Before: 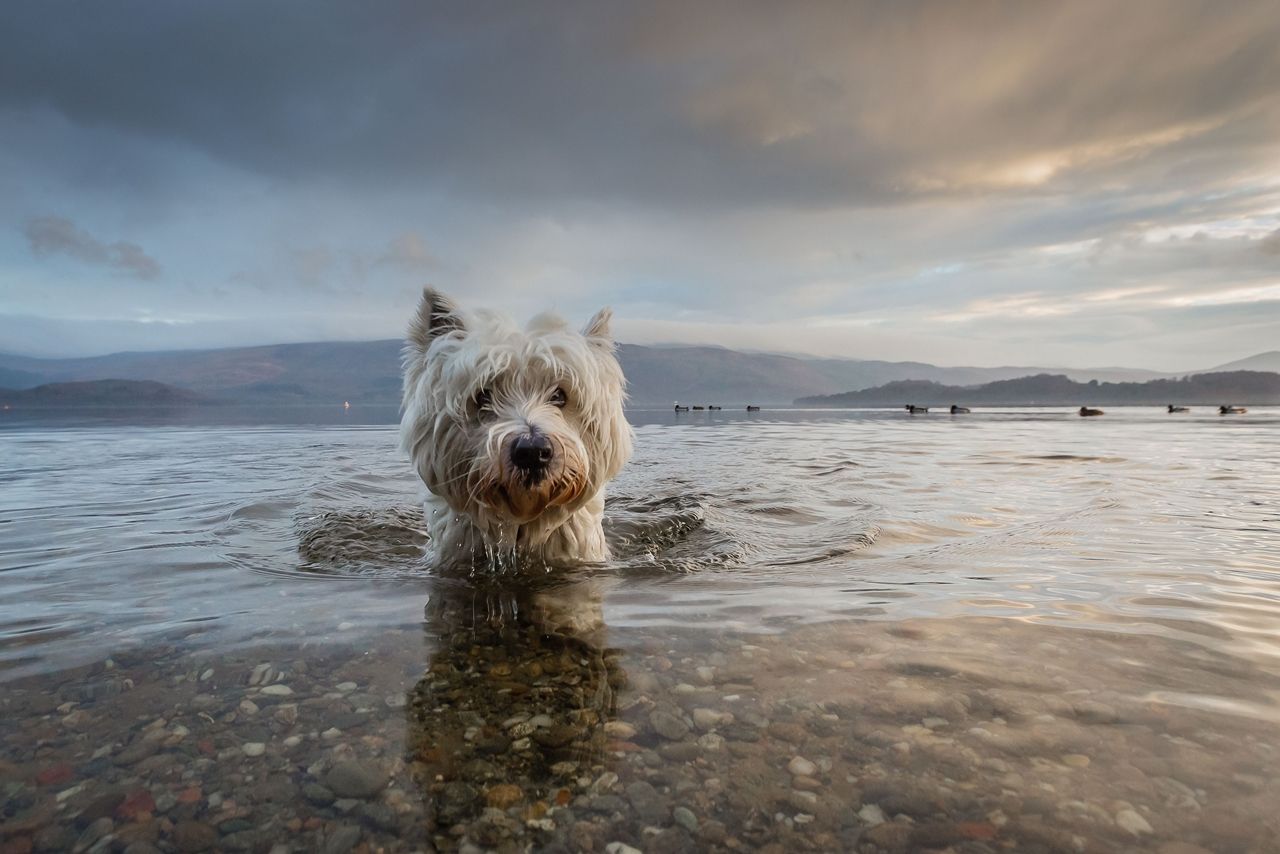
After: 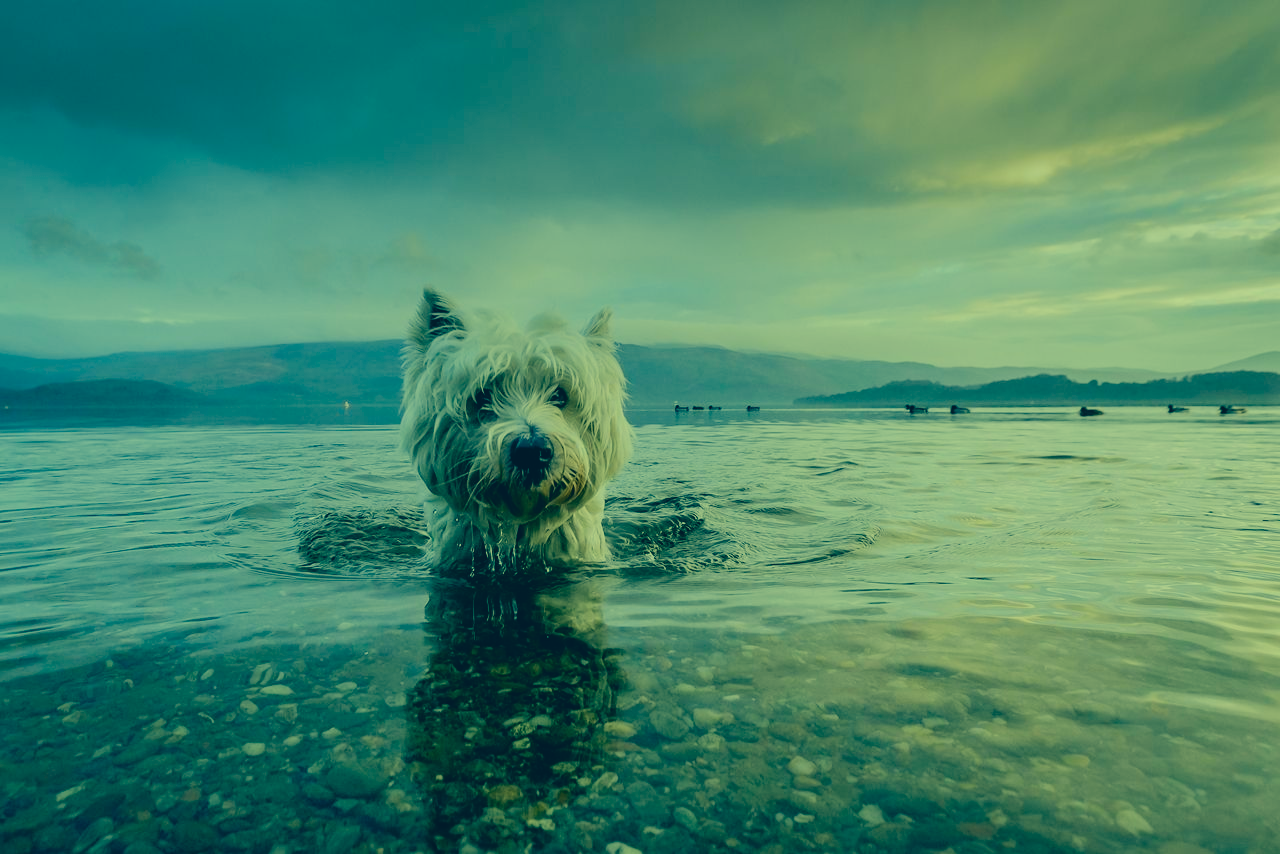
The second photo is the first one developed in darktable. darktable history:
shadows and highlights: shadows 32, highlights -32, soften with gaussian
color correction: highlights a* -15.58, highlights b* 40, shadows a* -40, shadows b* -26.18
filmic rgb: black relative exposure -7.65 EV, white relative exposure 4.56 EV, hardness 3.61
